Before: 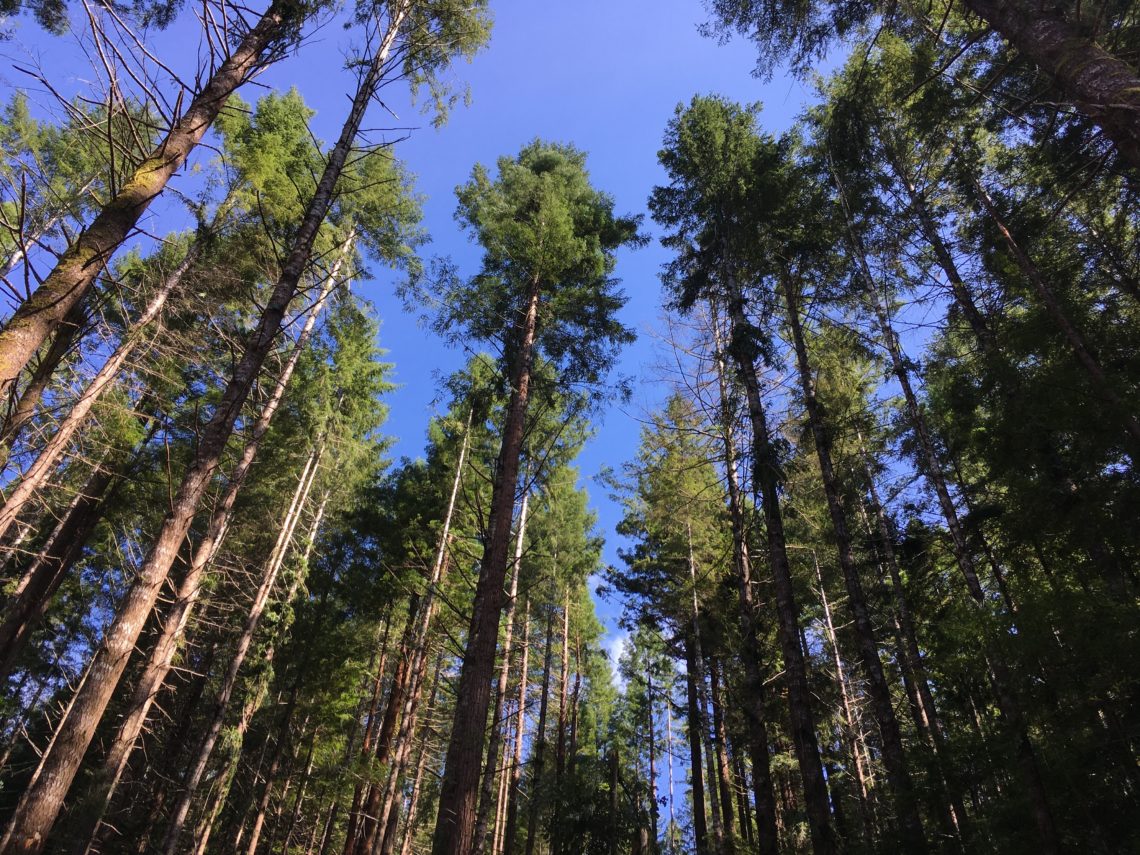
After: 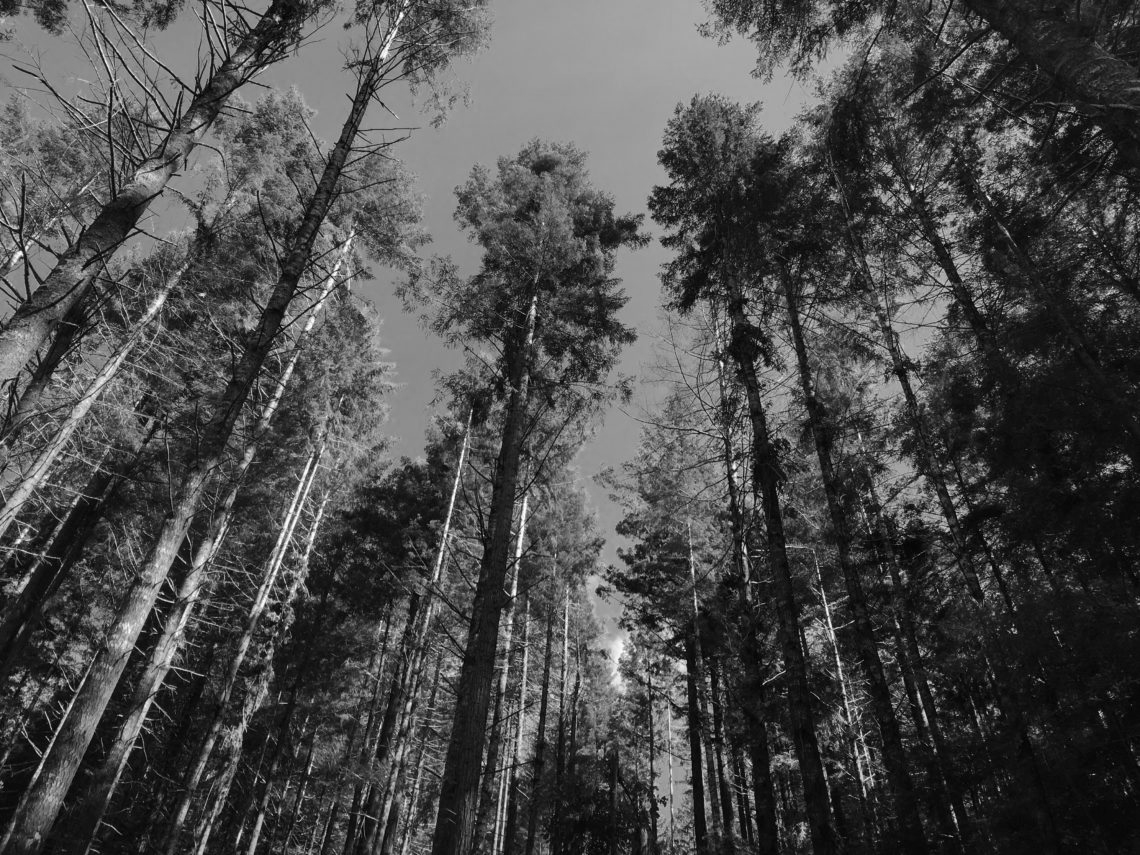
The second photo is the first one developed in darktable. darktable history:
contrast brightness saturation: contrast 0.06, brightness -0.01, saturation -0.23
color zones: curves: ch0 [(0.11, 0.396) (0.195, 0.36) (0.25, 0.5) (0.303, 0.412) (0.357, 0.544) (0.75, 0.5) (0.967, 0.328)]; ch1 [(0, 0.468) (0.112, 0.512) (0.202, 0.6) (0.25, 0.5) (0.307, 0.352) (0.357, 0.544) (0.75, 0.5) (0.963, 0.524)]
monochrome: on, module defaults
white balance: emerald 1
